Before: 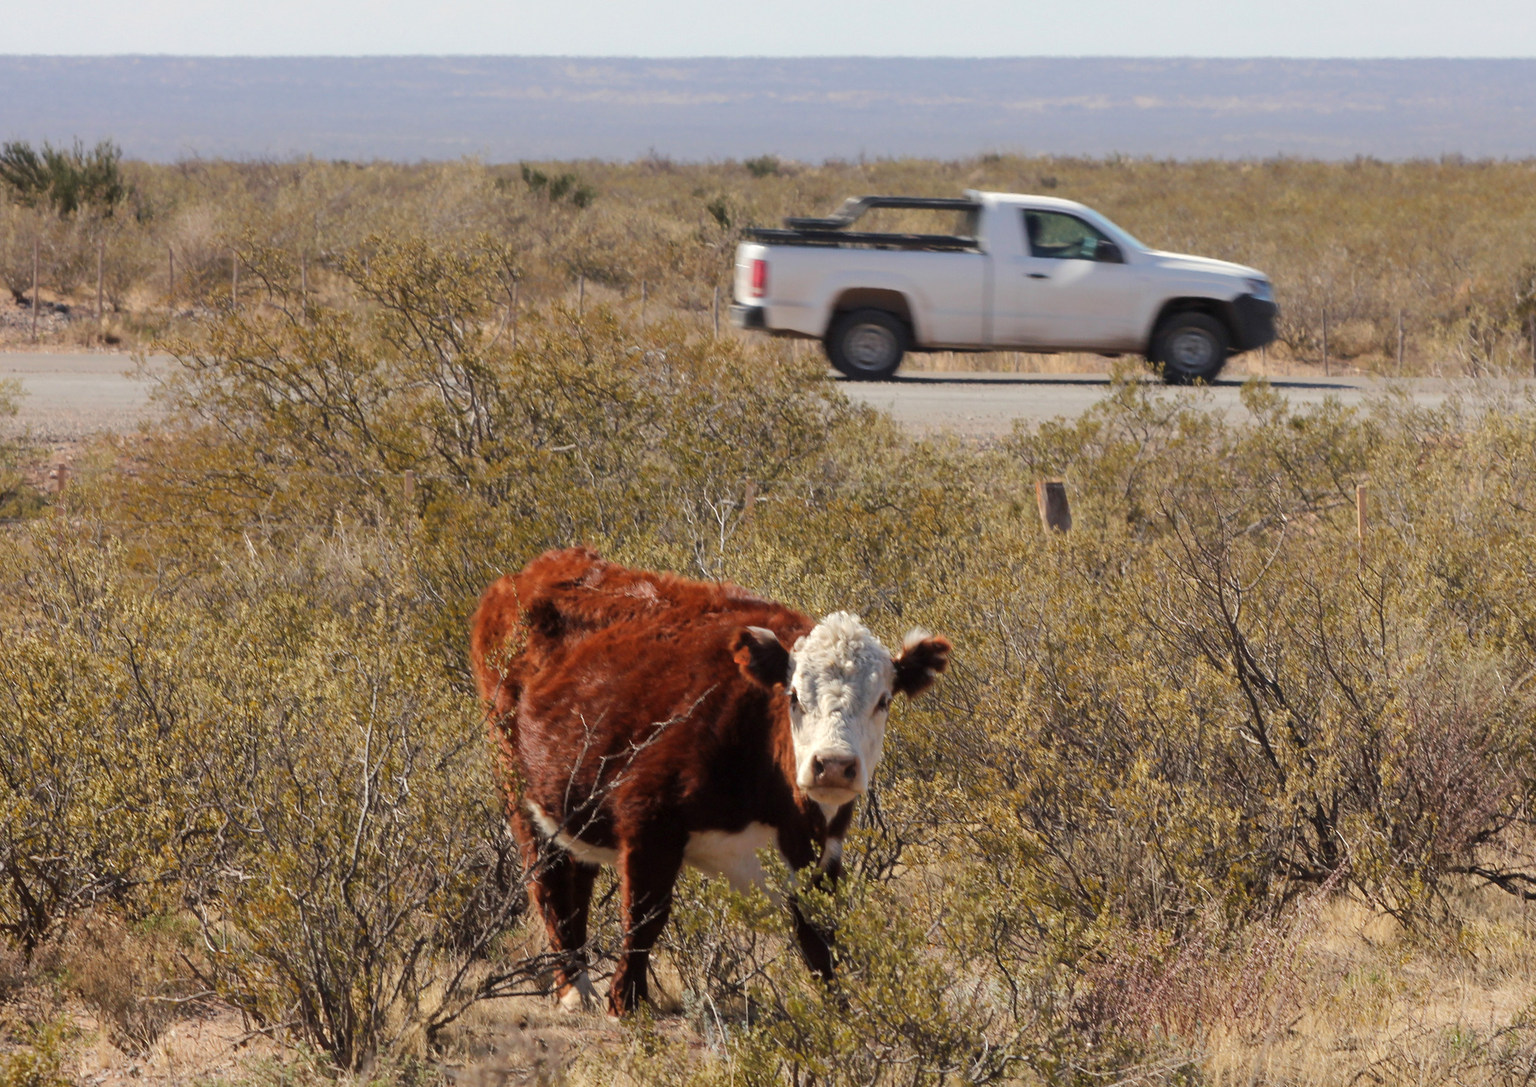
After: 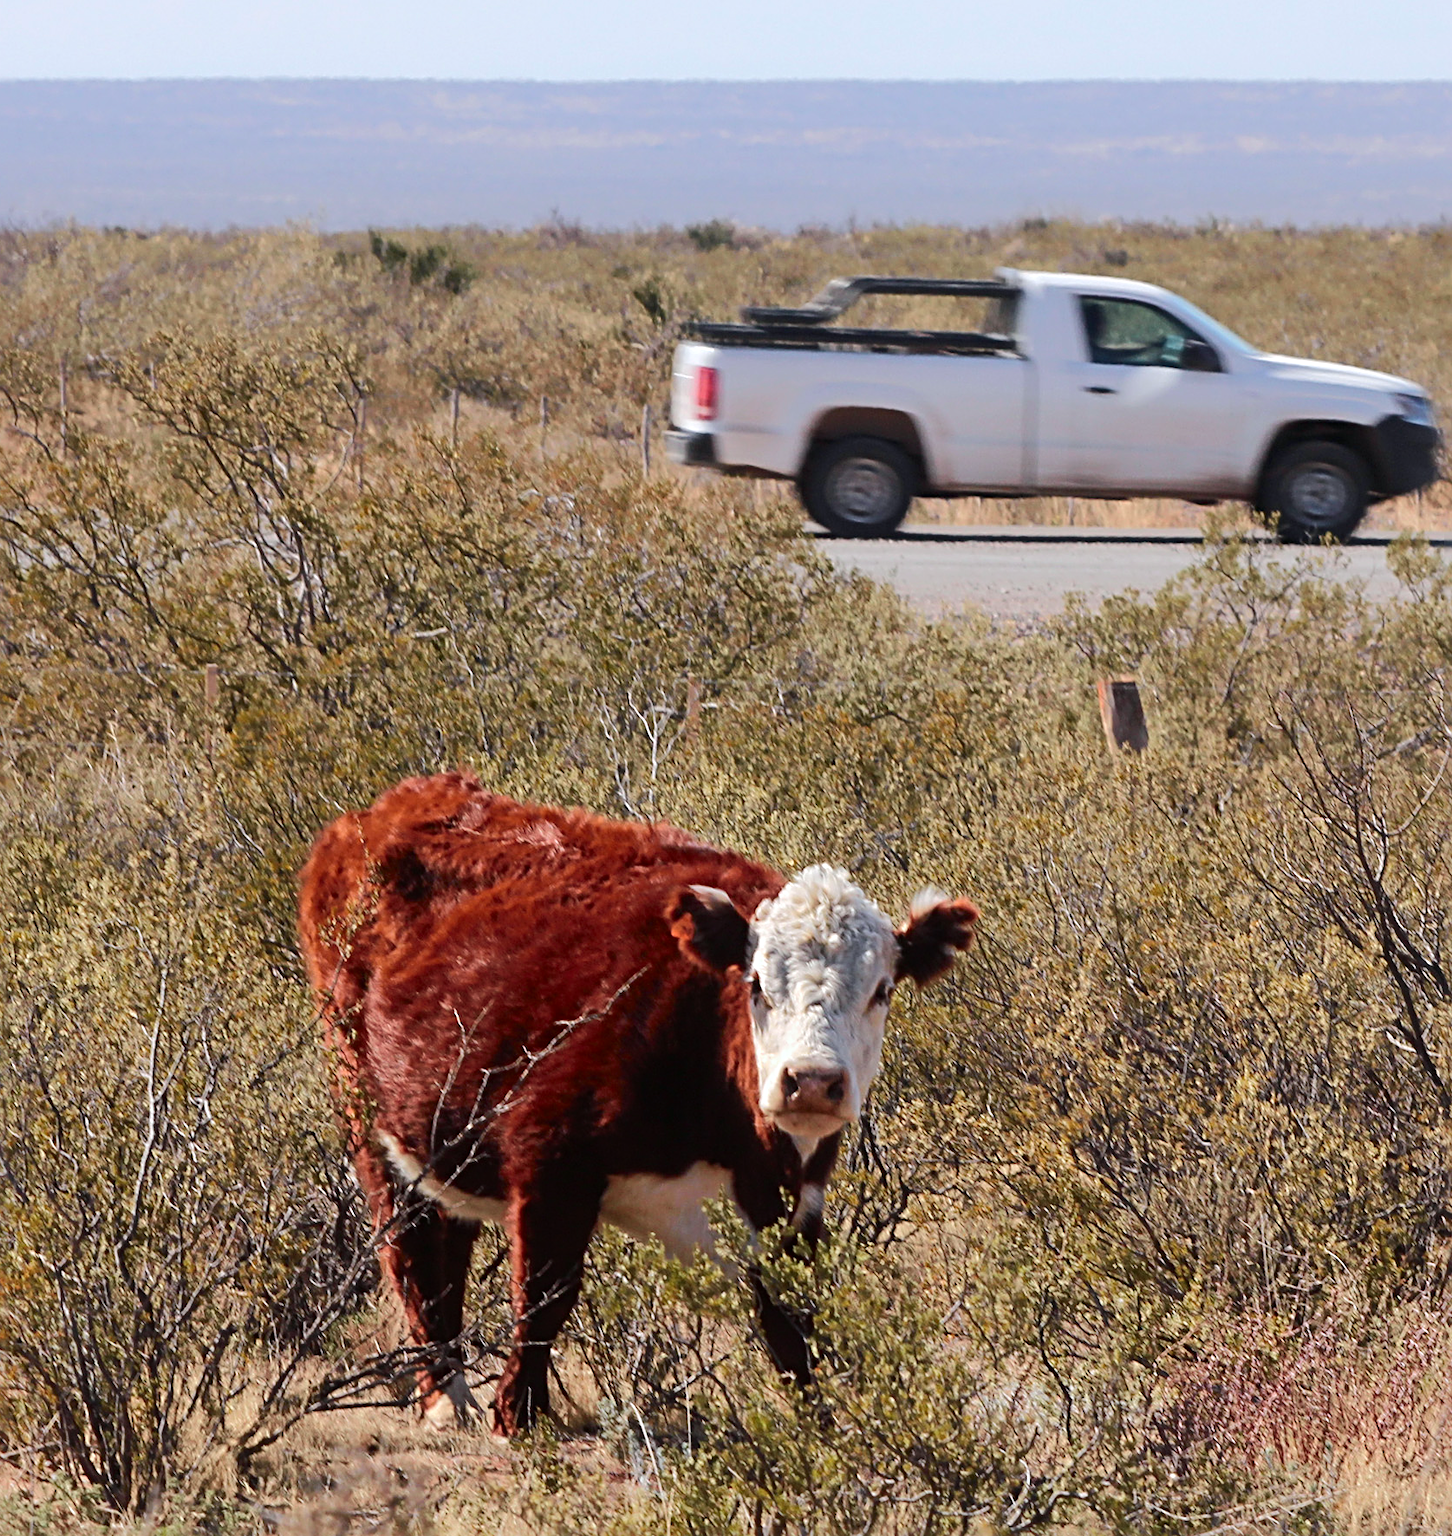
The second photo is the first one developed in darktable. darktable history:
tone curve: curves: ch0 [(0, 0.01) (0.037, 0.032) (0.131, 0.108) (0.275, 0.256) (0.483, 0.512) (0.61, 0.665) (0.696, 0.742) (0.792, 0.819) (0.911, 0.925) (0.997, 0.995)]; ch1 [(0, 0) (0.308, 0.29) (0.425, 0.411) (0.492, 0.488) (0.505, 0.503) (0.527, 0.531) (0.568, 0.594) (0.683, 0.702) (0.746, 0.77) (1, 1)]; ch2 [(0, 0) (0.246, 0.233) (0.36, 0.352) (0.415, 0.415) (0.485, 0.487) (0.502, 0.504) (0.525, 0.523) (0.539, 0.553) (0.587, 0.594) (0.636, 0.652) (0.711, 0.729) (0.845, 0.855) (0.998, 0.977)], color space Lab, independent channels, preserve colors none
crop: left 16.923%, right 16.137%
color calibration: gray › normalize channels true, illuminant as shot in camera, x 0.358, y 0.373, temperature 4628.91 K, gamut compression 0.019
sharpen: radius 3.989
